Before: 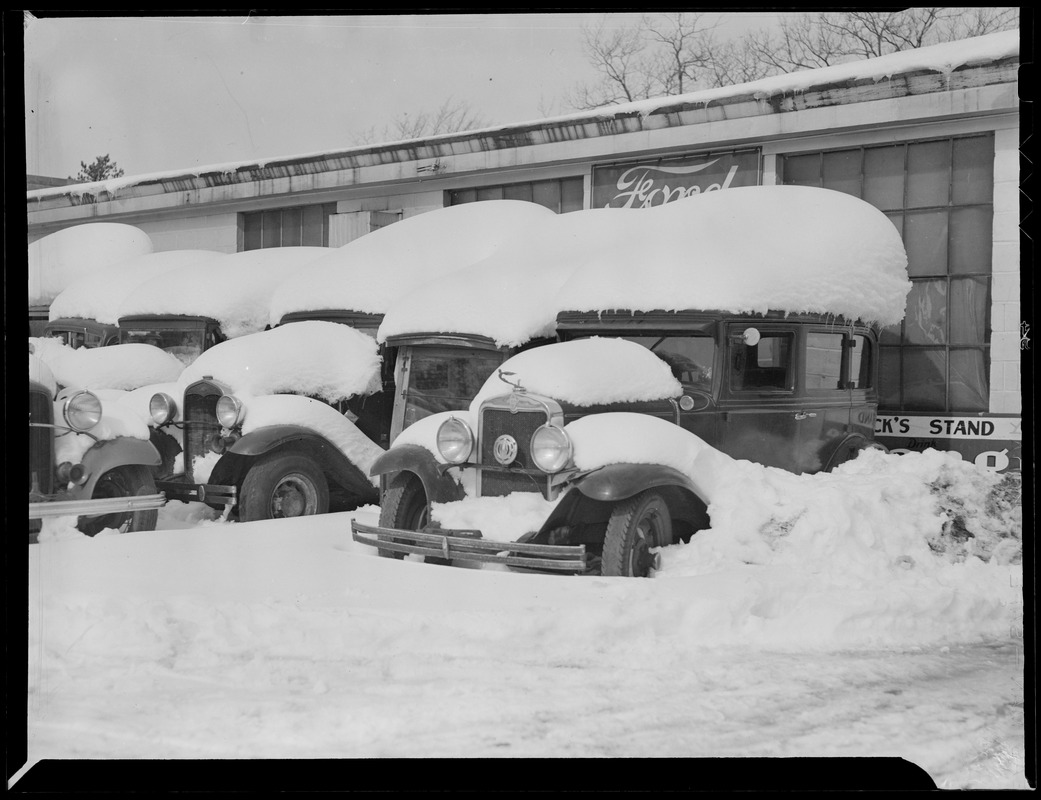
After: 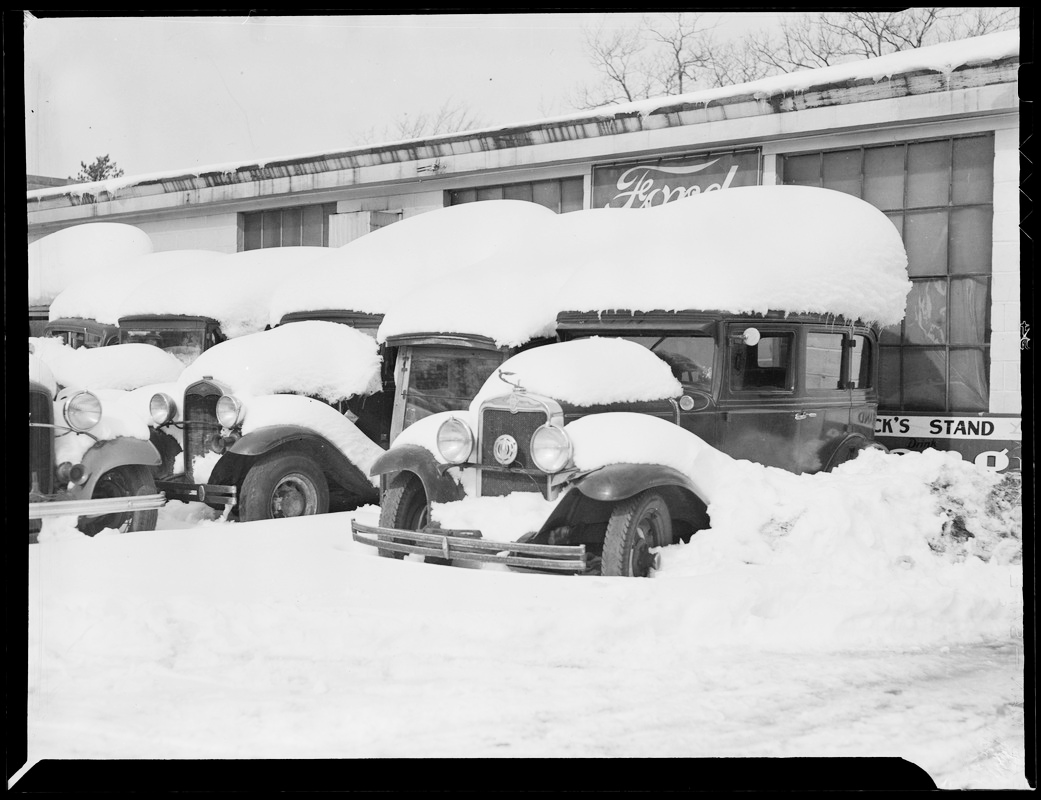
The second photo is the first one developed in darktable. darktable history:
contrast brightness saturation: contrast 0.238, brightness 0.246, saturation 0.392
